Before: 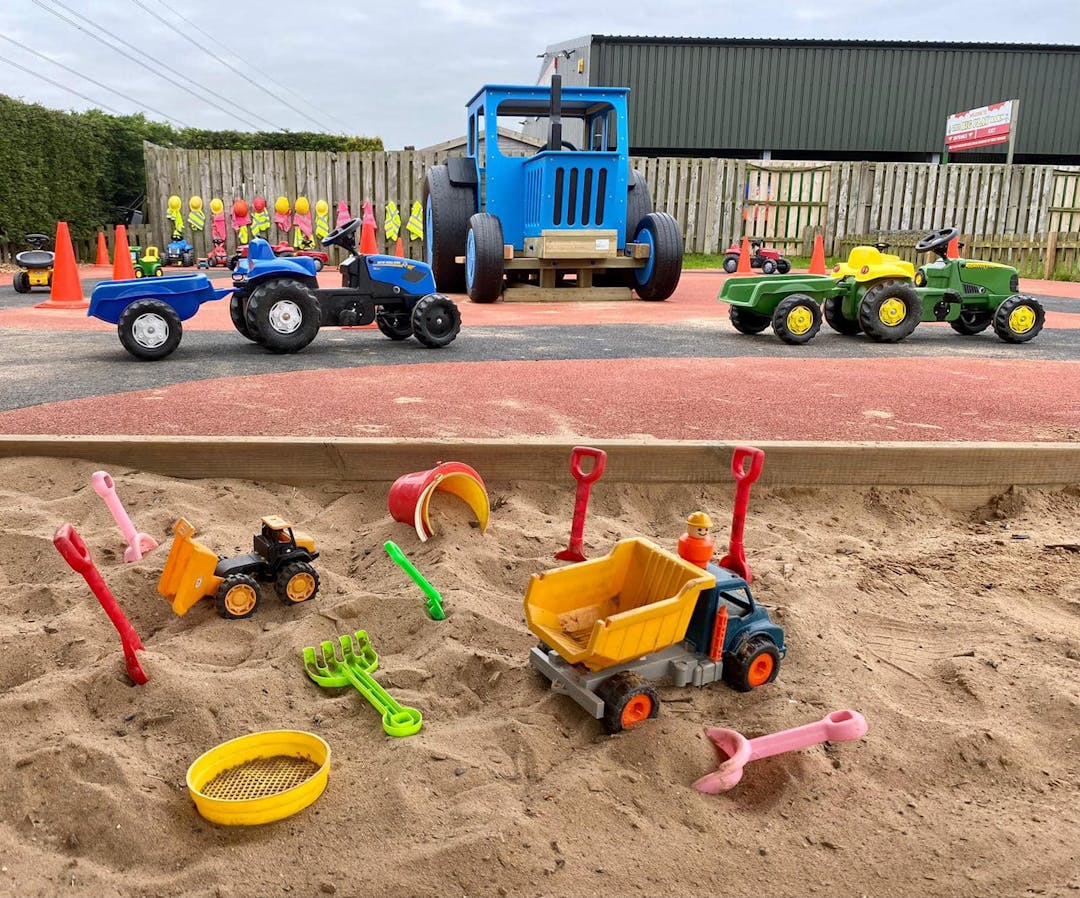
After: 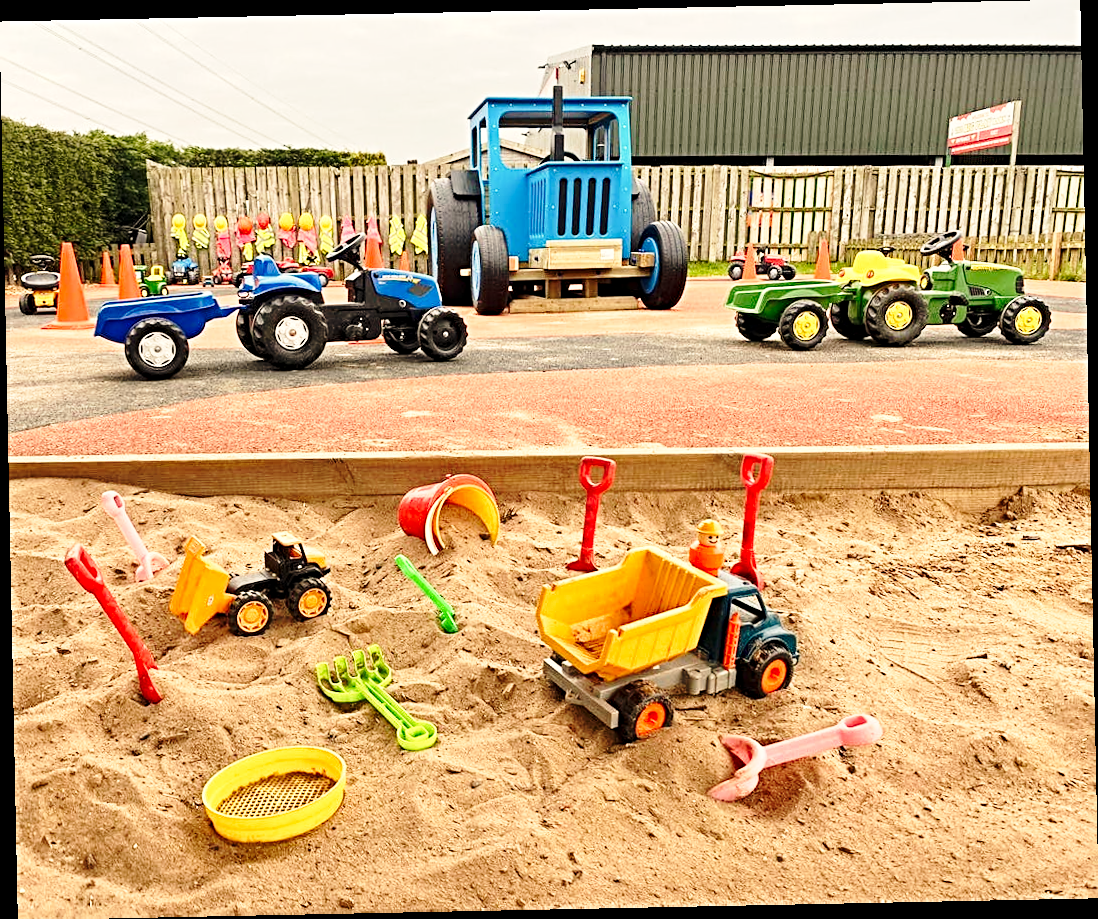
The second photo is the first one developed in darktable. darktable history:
rotate and perspective: rotation -1.17°, automatic cropping off
tone equalizer: on, module defaults
sharpen: radius 4
base curve: curves: ch0 [(0, 0) (0.028, 0.03) (0.121, 0.232) (0.46, 0.748) (0.859, 0.968) (1, 1)], preserve colors none
white balance: red 1.123, blue 0.83
